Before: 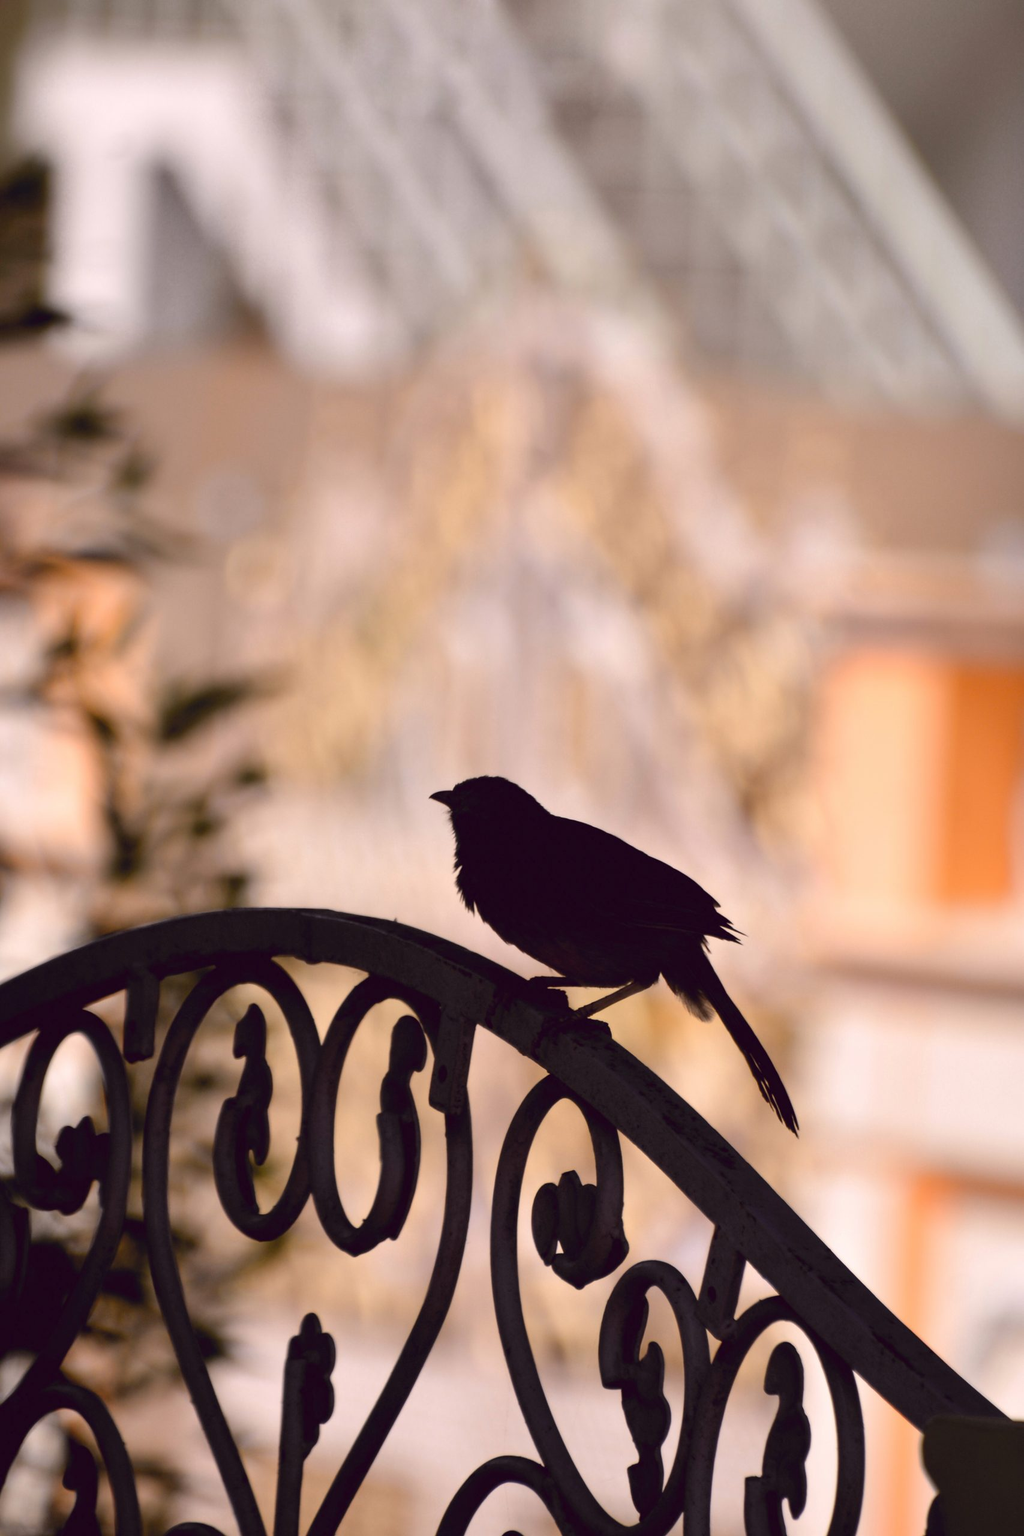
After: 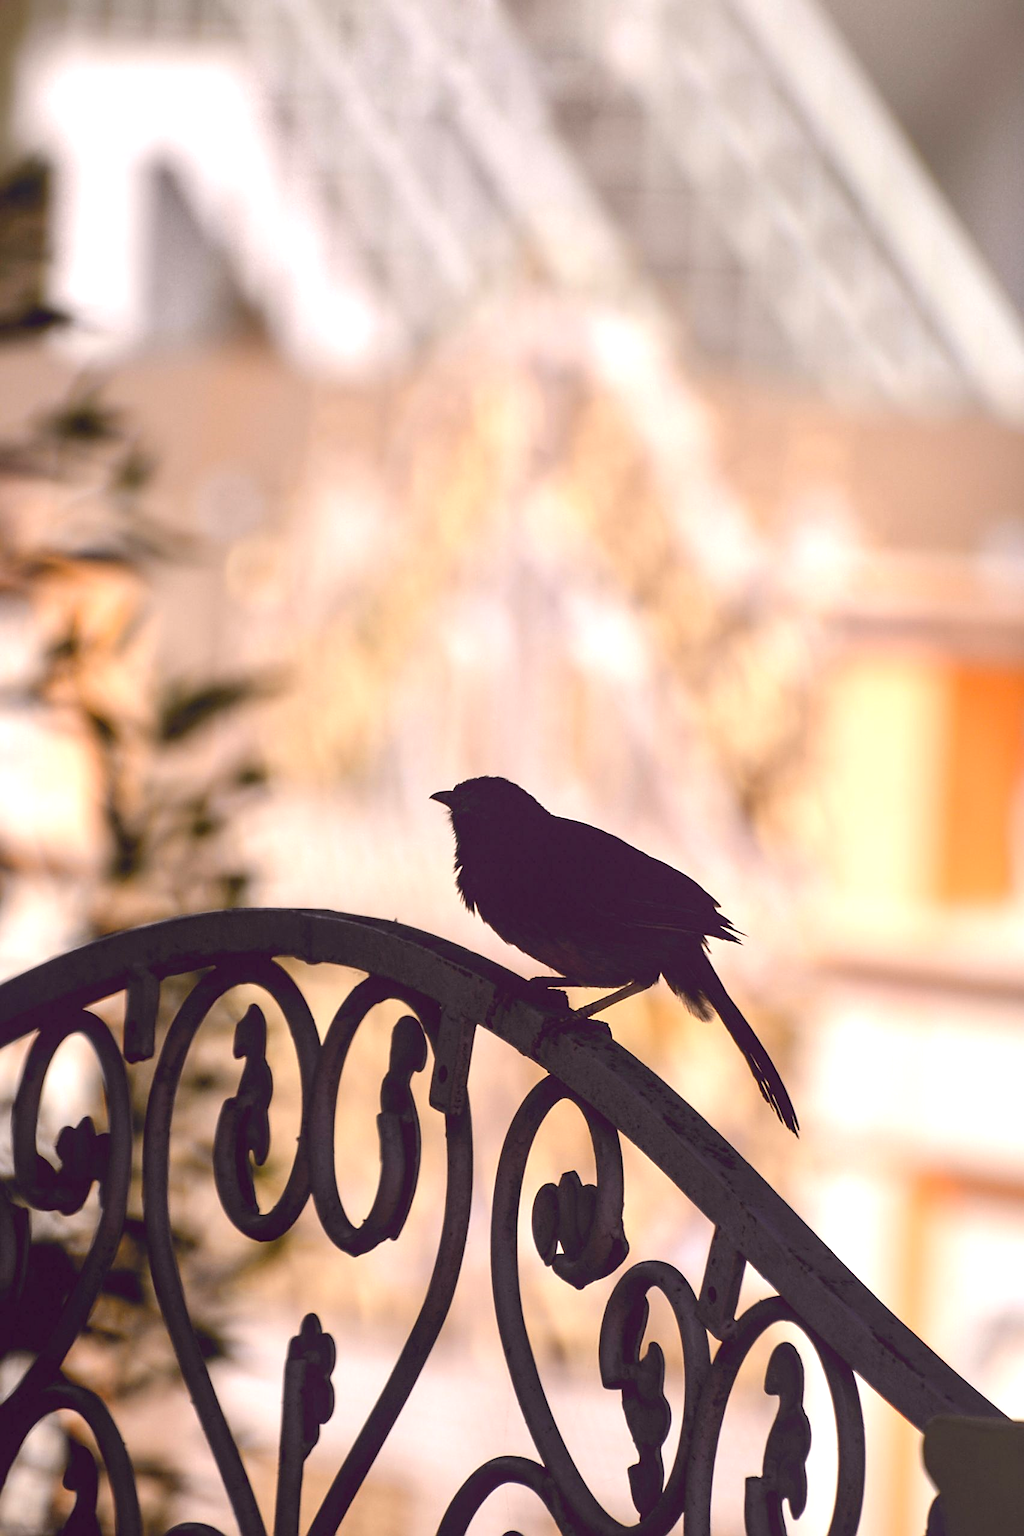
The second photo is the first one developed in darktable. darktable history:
local contrast: detail 110%
sharpen: on, module defaults
exposure: black level correction 0, exposure 0.693 EV, compensate exposure bias true, compensate highlight preservation false
